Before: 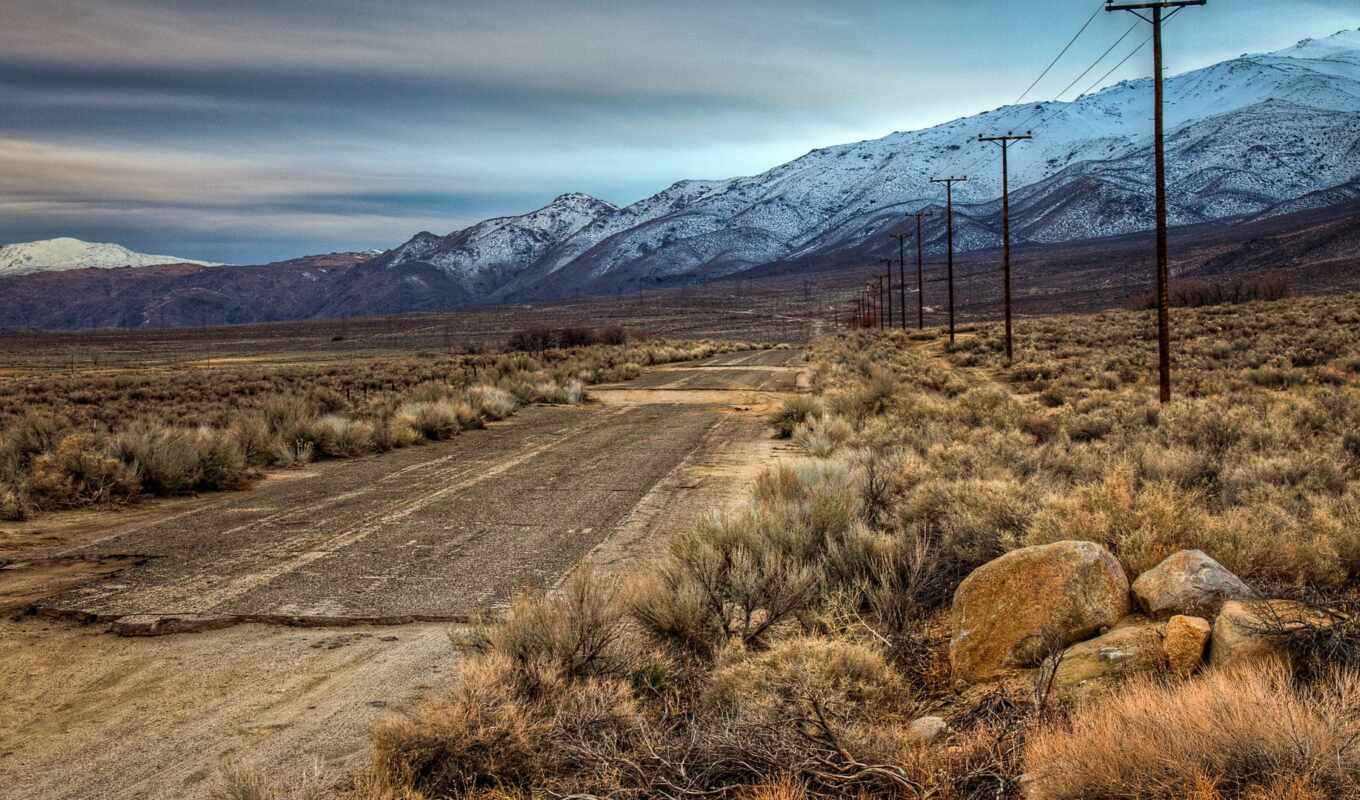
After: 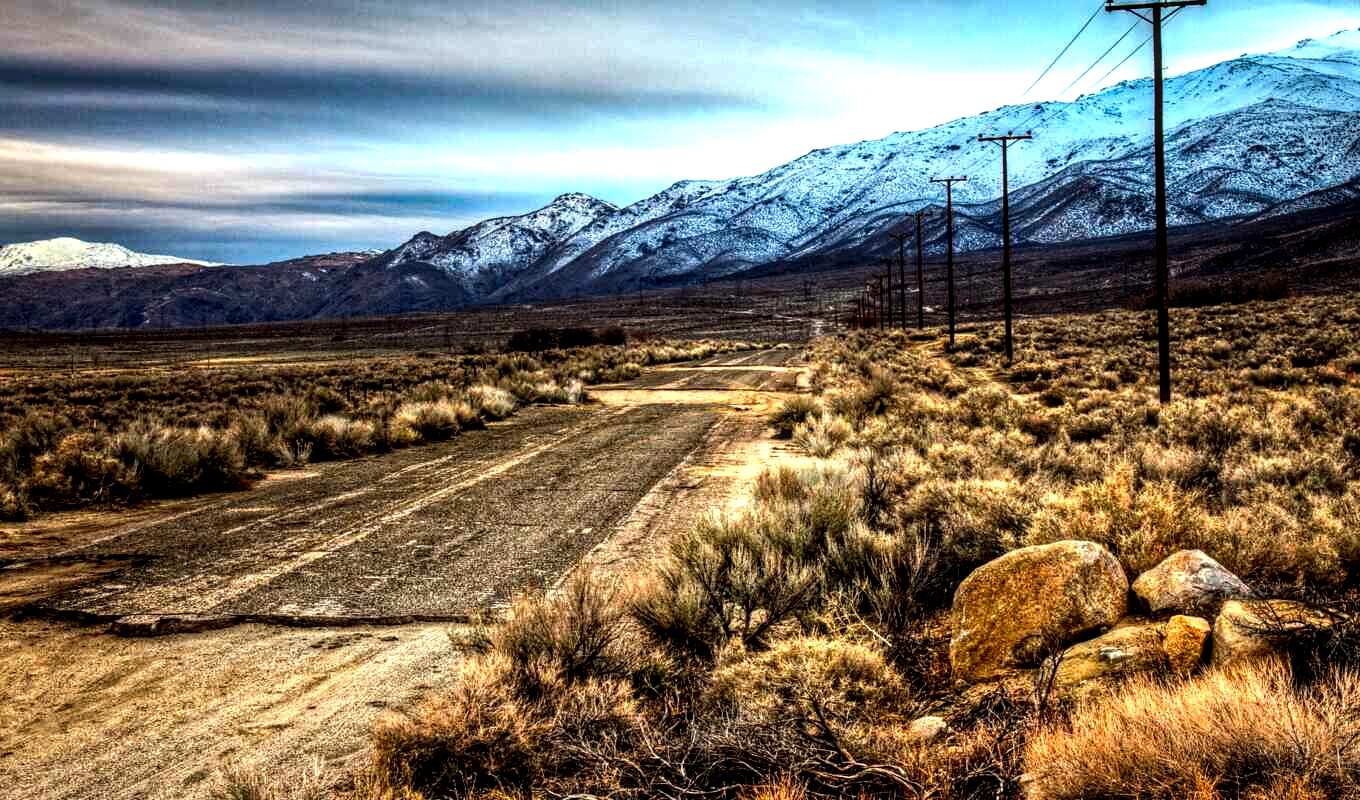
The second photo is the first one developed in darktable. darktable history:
color balance: lift [0.991, 1, 1, 1], gamma [0.996, 1, 1, 1], input saturation 98.52%, contrast 20.34%, output saturation 103.72%
tone equalizer: -8 EV -0.75 EV, -7 EV -0.7 EV, -6 EV -0.6 EV, -5 EV -0.4 EV, -3 EV 0.4 EV, -2 EV 0.6 EV, -1 EV 0.7 EV, +0 EV 0.75 EV, edges refinement/feathering 500, mask exposure compensation -1.57 EV, preserve details no
local contrast: detail 130%
